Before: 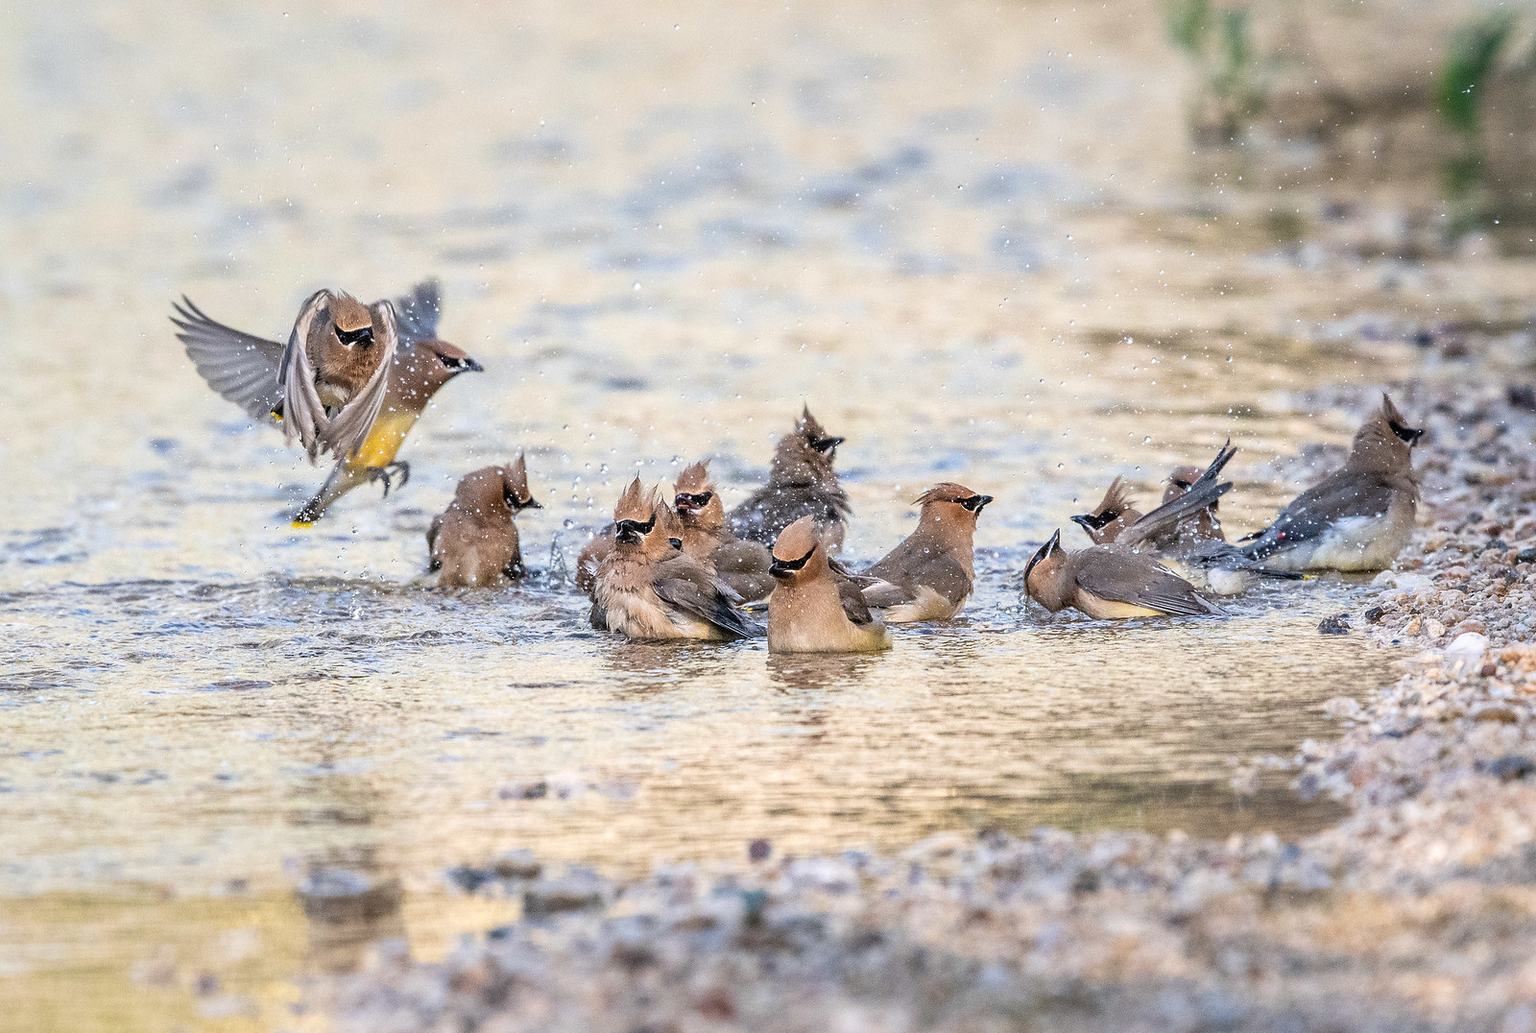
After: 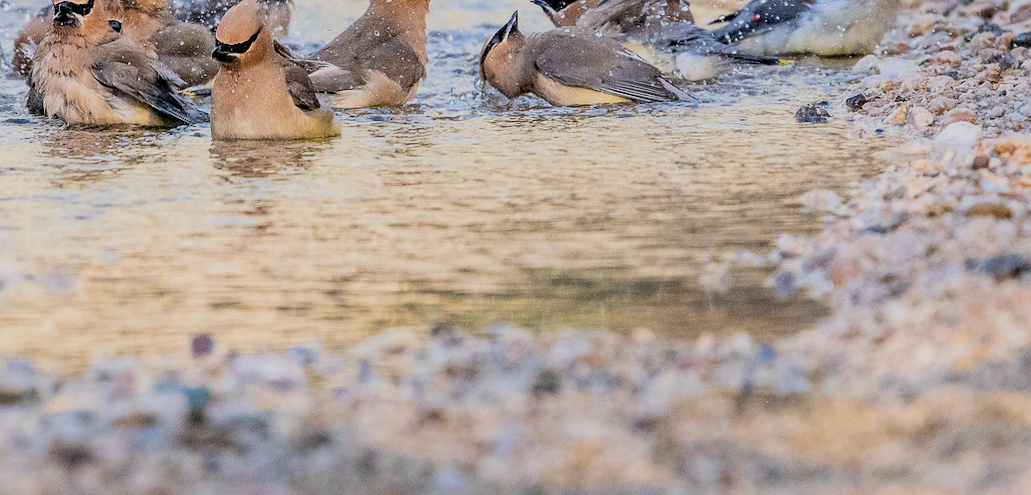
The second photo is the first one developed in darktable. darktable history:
filmic rgb: black relative exposure -7.65 EV, white relative exposure 4.56 EV, hardness 3.61, color science v6 (2022)
rotate and perspective: lens shift (horizontal) -0.055, automatic cropping off
contrast brightness saturation: contrast 0.04, saturation 0.16
crop and rotate: left 35.509%, top 50.238%, bottom 4.934%
